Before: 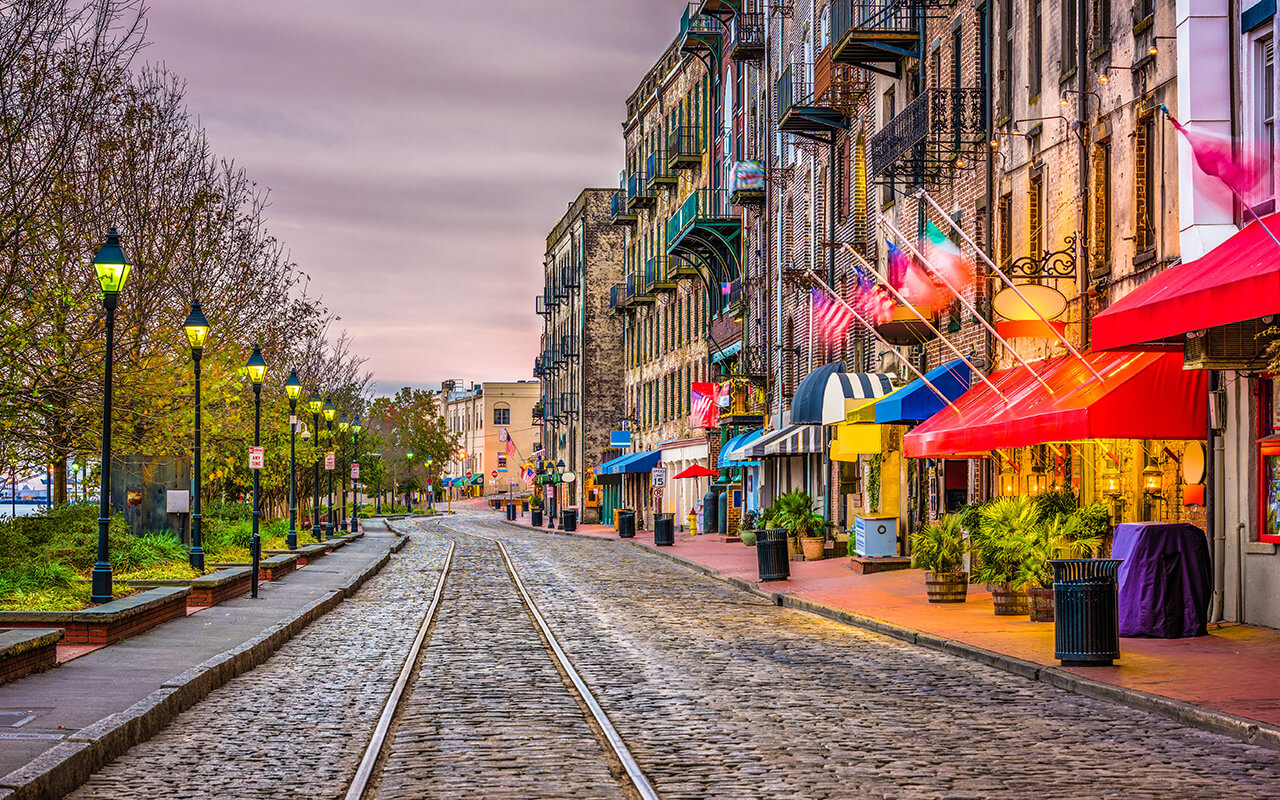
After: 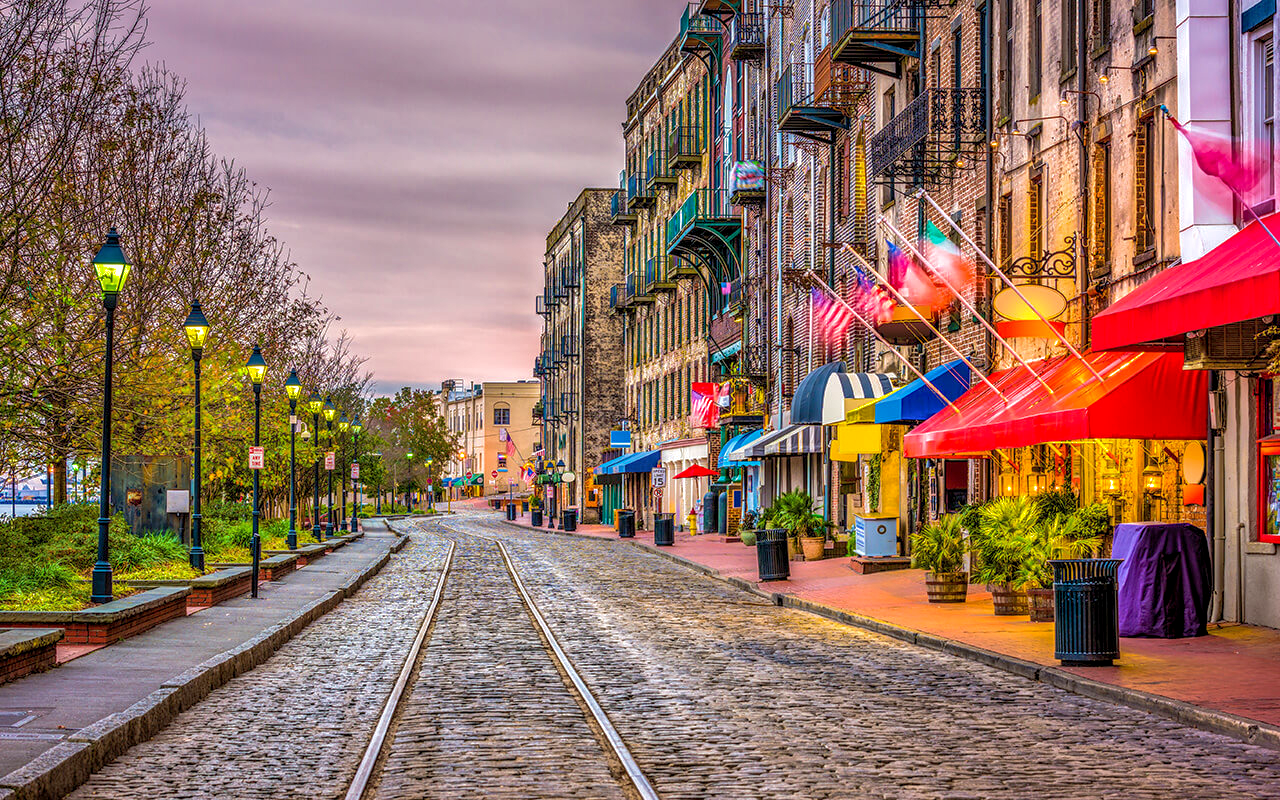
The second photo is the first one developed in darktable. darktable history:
exposure: black level correction 0.001, exposure 0.14 EV, compensate exposure bias true, compensate highlight preservation false
velvia: strength 15.46%
shadows and highlights: on, module defaults
local contrast: on, module defaults
